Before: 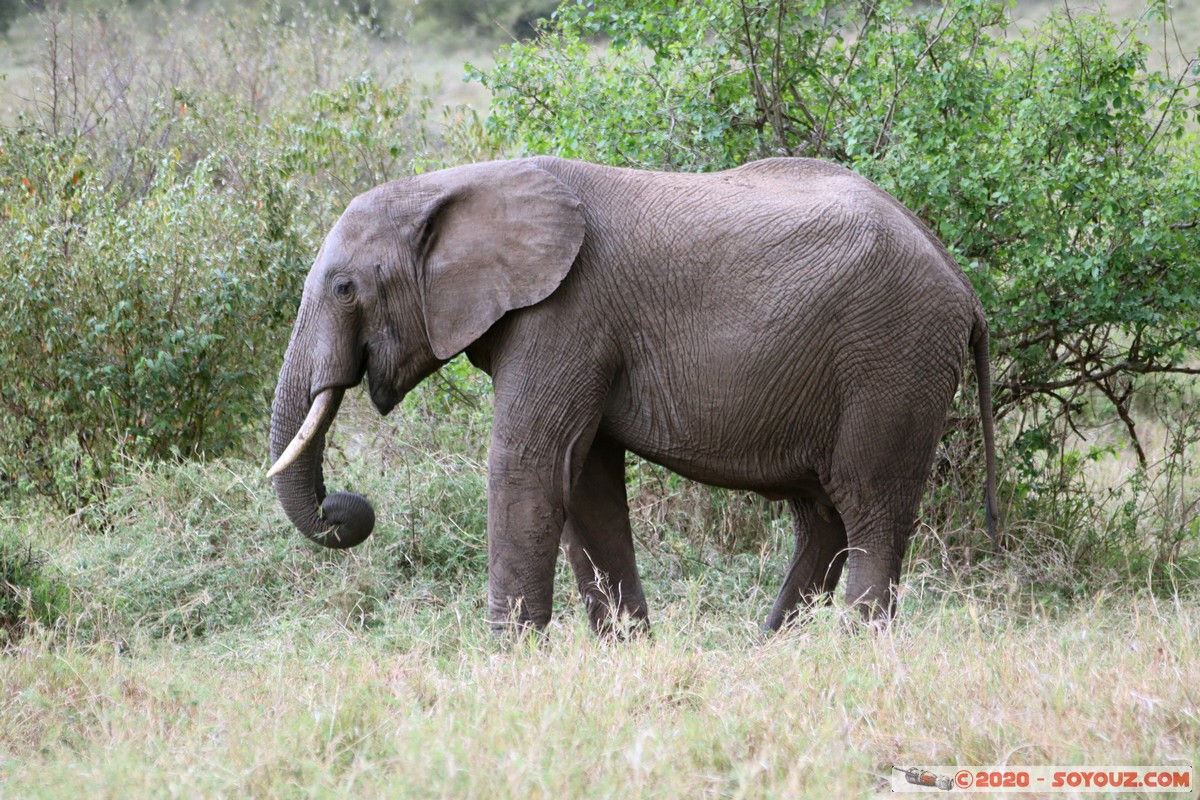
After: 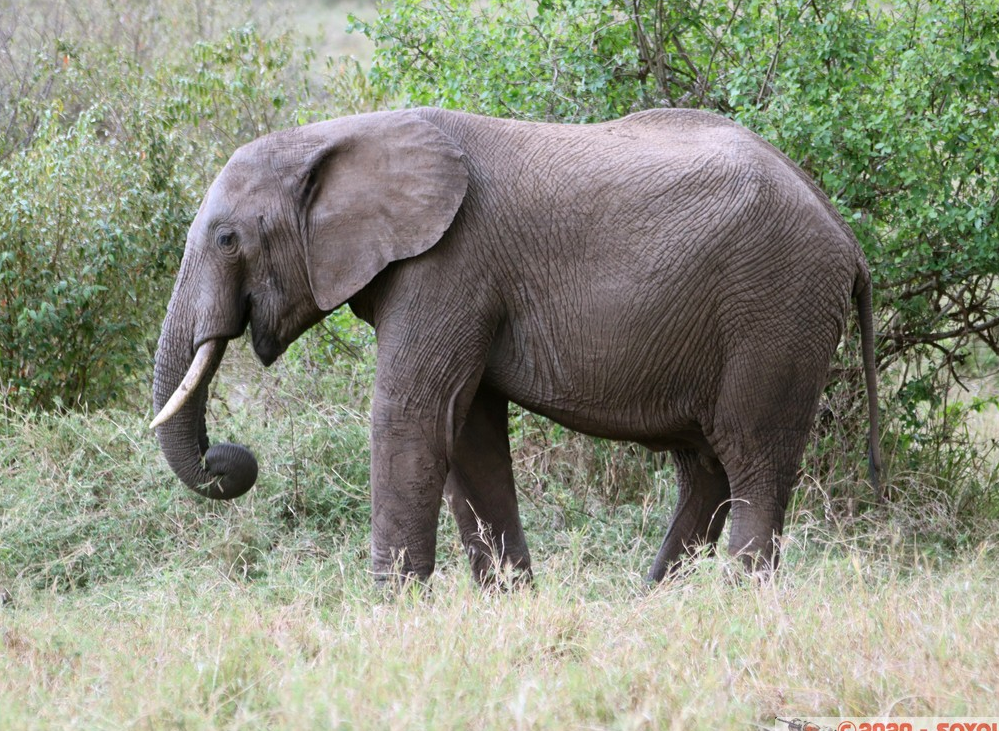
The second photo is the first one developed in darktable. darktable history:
crop: left 9.765%, top 6.21%, right 6.956%, bottom 2.388%
